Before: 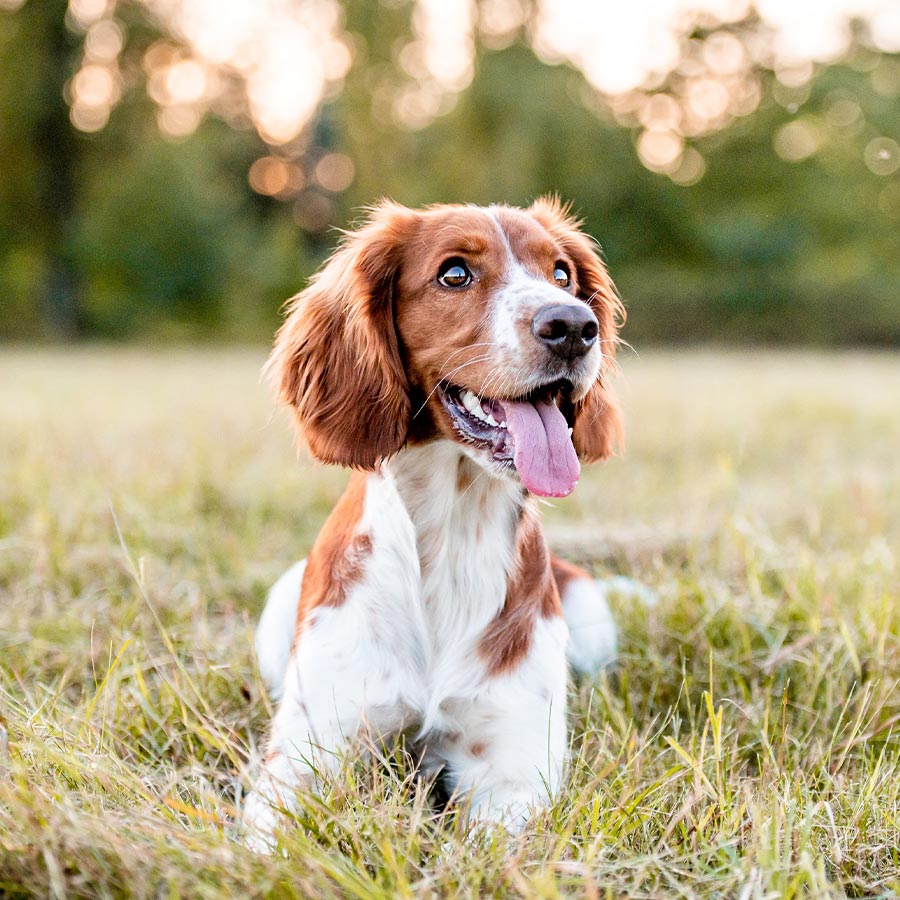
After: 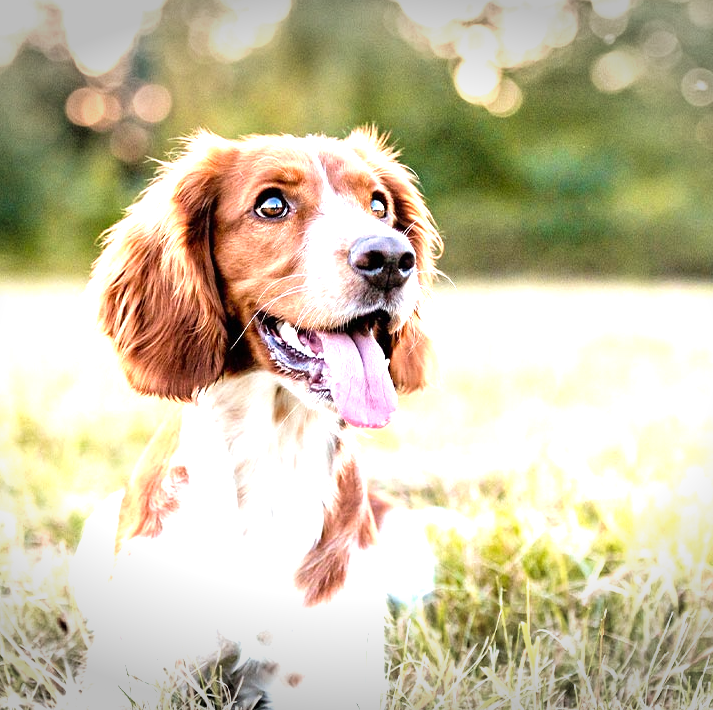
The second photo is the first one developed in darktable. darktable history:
vignetting: fall-off start 100.4%, width/height ratio 1.32
crop and rotate: left 20.346%, top 7.714%, right 0.33%, bottom 13.297%
velvia: strength 14.64%
exposure: black level correction 0, exposure 0.69 EV, compensate highlight preservation false
tone equalizer: -8 EV -0.408 EV, -7 EV -0.405 EV, -6 EV -0.351 EV, -5 EV -0.205 EV, -3 EV 0.256 EV, -2 EV 0.347 EV, -1 EV 0.382 EV, +0 EV 0.405 EV
